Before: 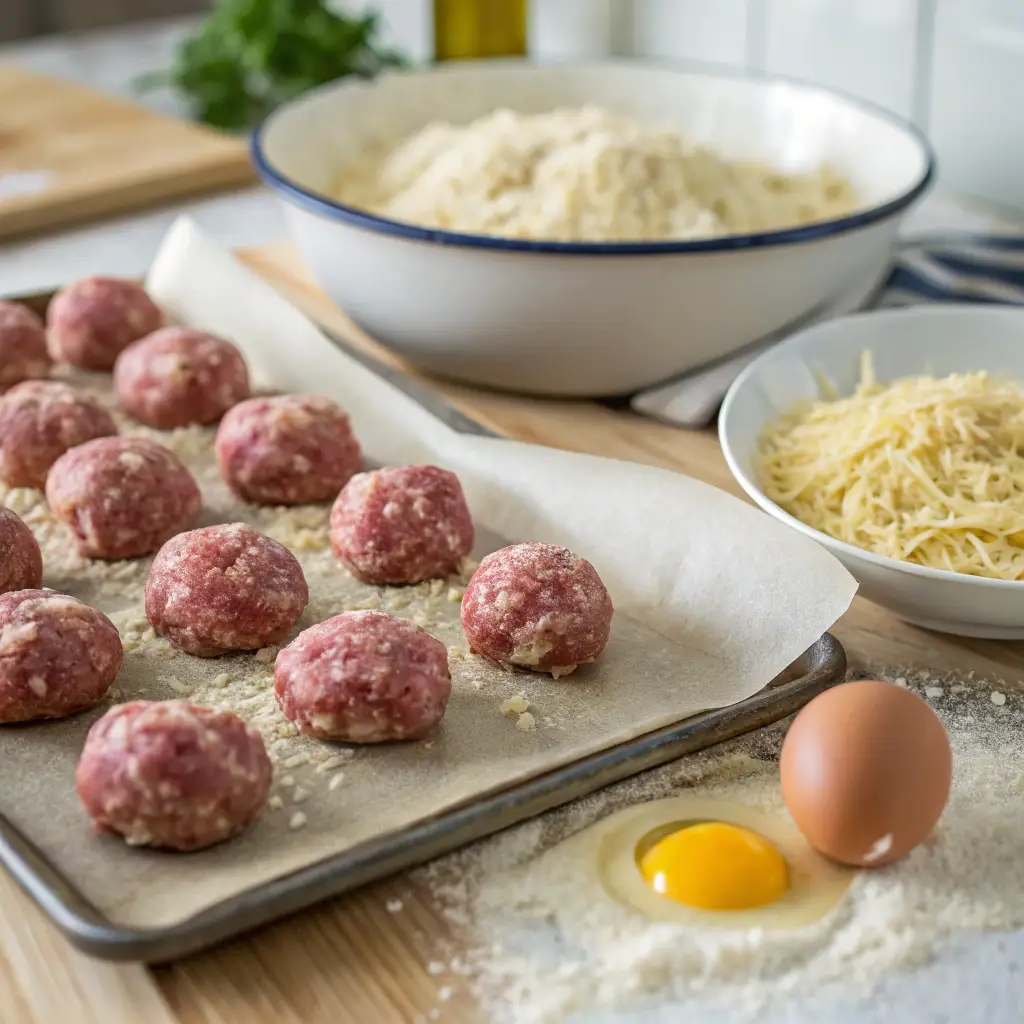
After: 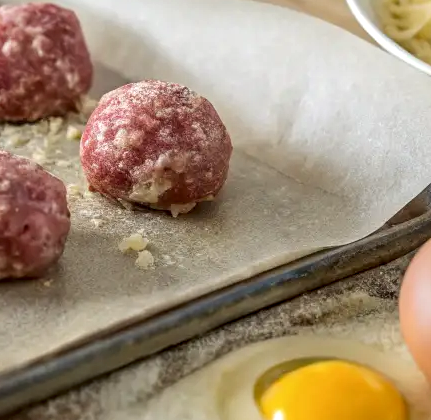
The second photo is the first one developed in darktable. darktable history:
crop: left 37.221%, top 45.169%, right 20.63%, bottom 13.777%
local contrast: on, module defaults
